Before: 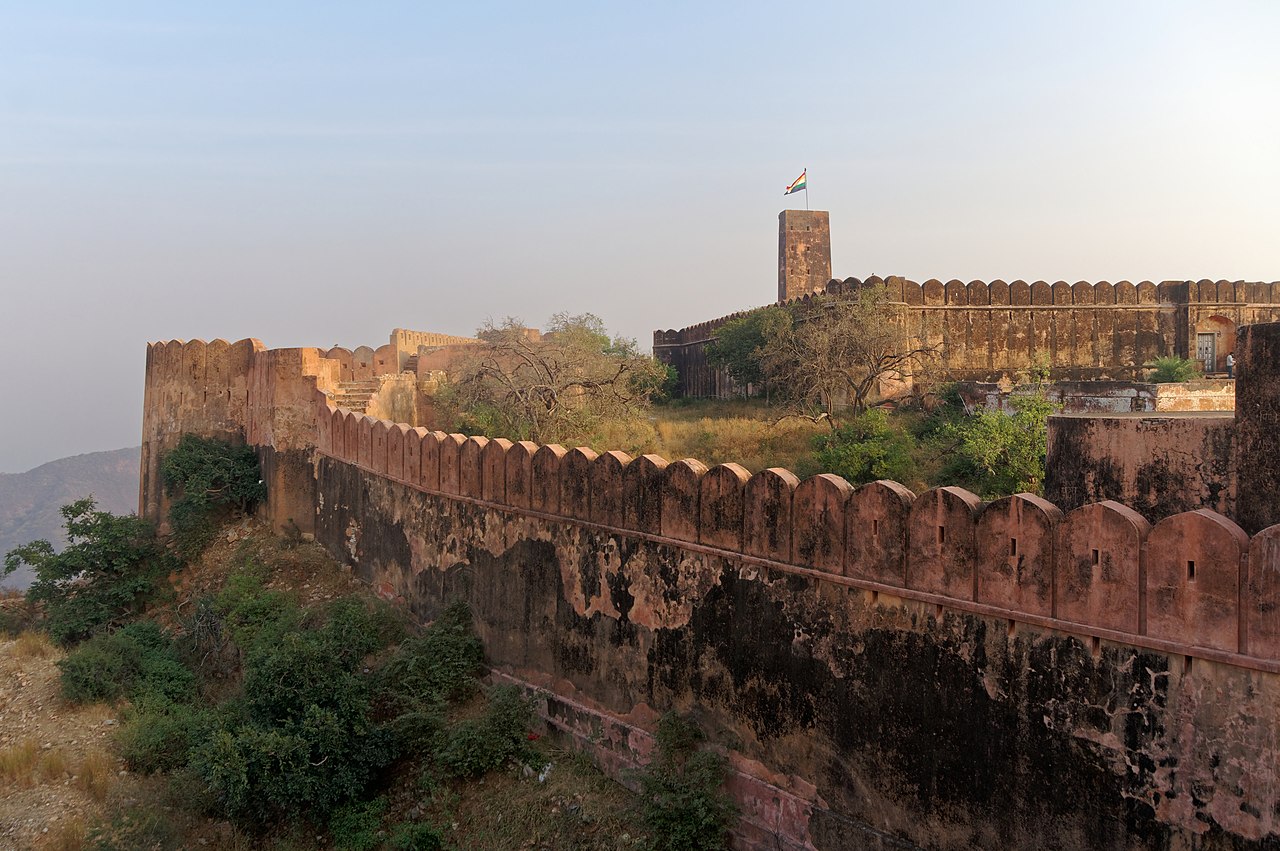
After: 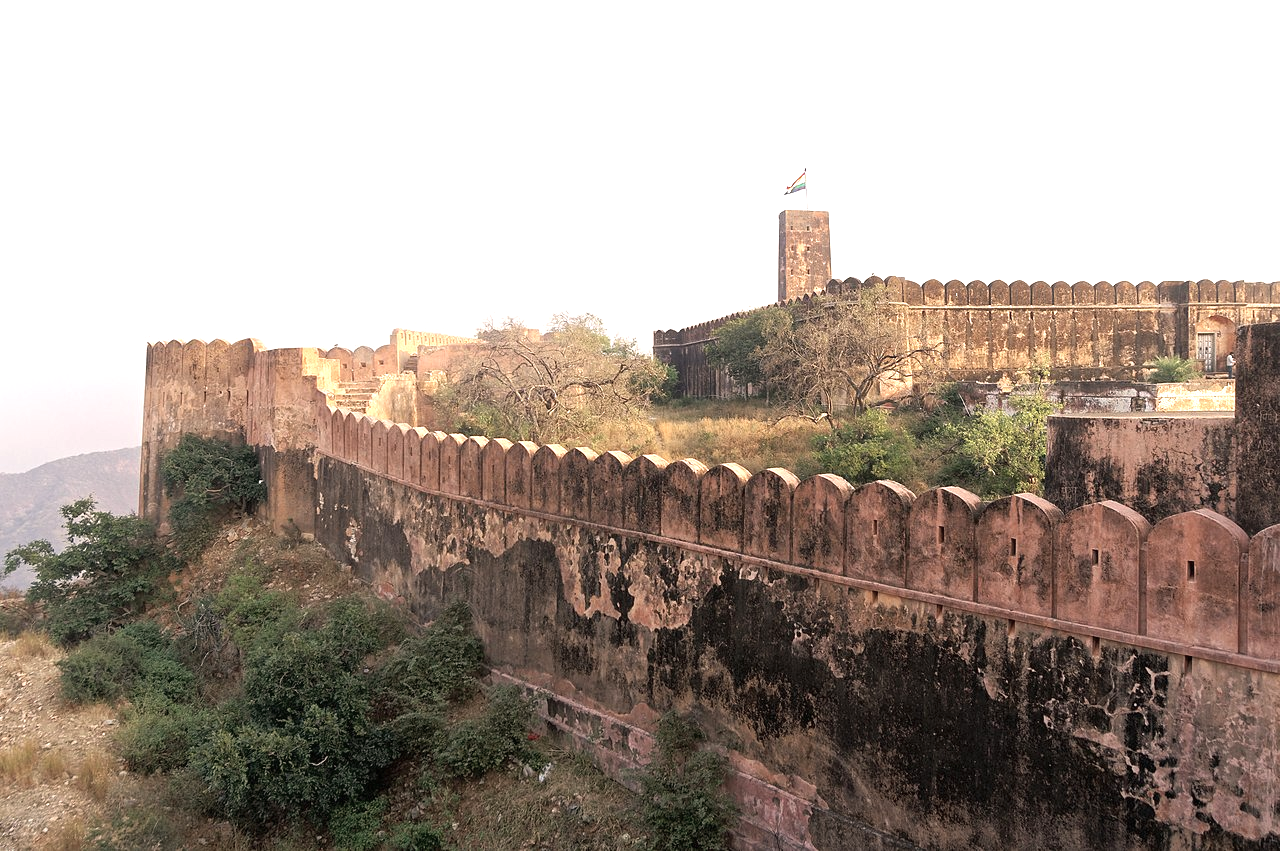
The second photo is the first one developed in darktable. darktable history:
color correction: highlights a* 5.59, highlights b* 5.24, saturation 0.68
exposure: black level correction 0, exposure 1.2 EV, compensate exposure bias true, compensate highlight preservation false
